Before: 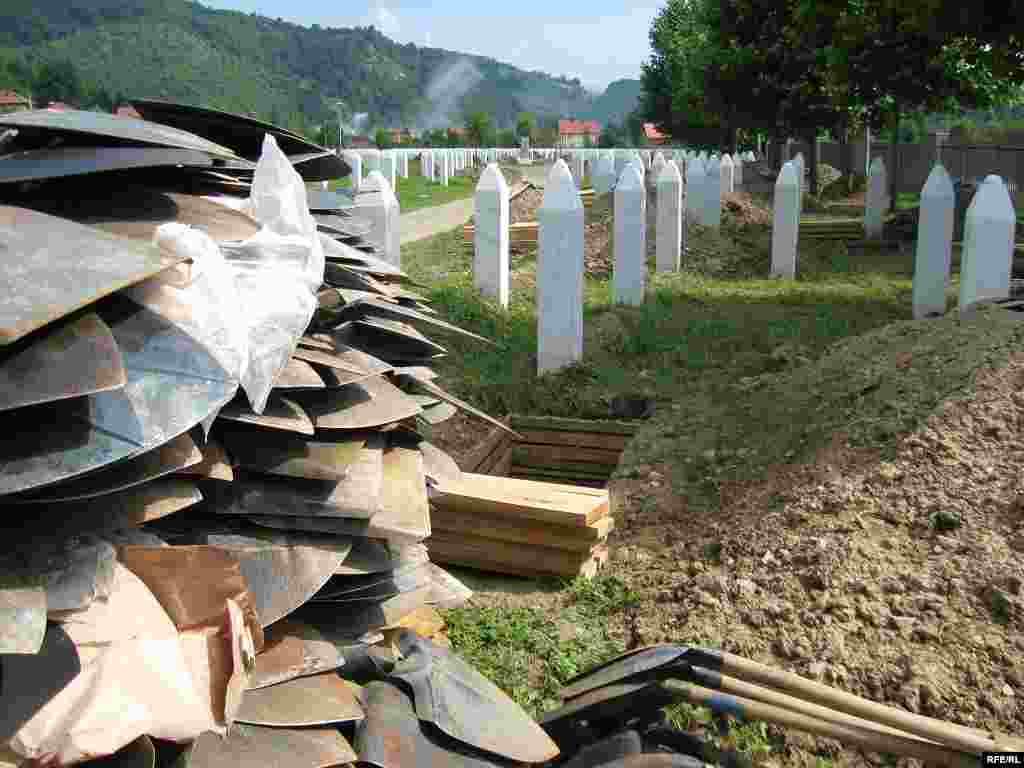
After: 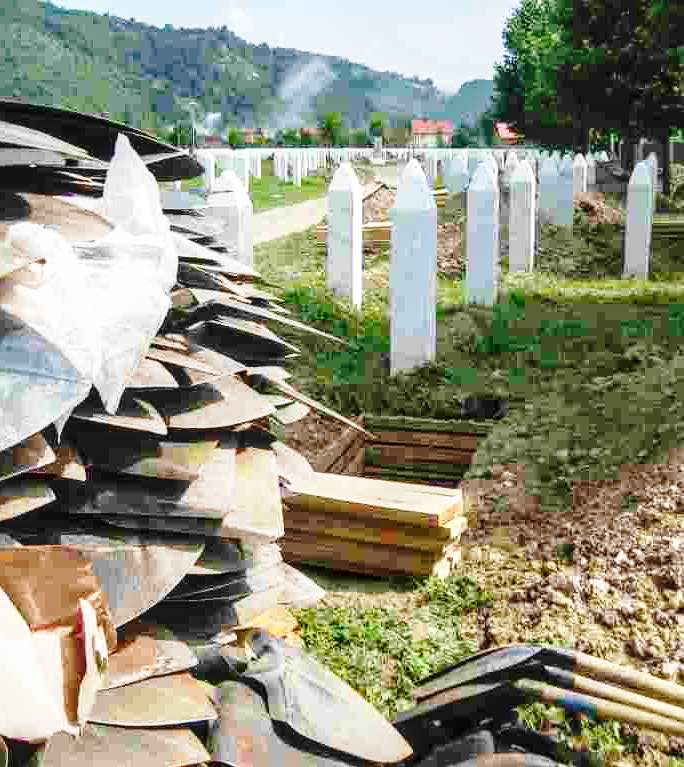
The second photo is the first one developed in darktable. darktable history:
crop and rotate: left 14.45%, right 18.664%
base curve: curves: ch0 [(0, 0) (0.028, 0.03) (0.121, 0.232) (0.46, 0.748) (0.859, 0.968) (1, 1)], preserve colors none
local contrast: on, module defaults
